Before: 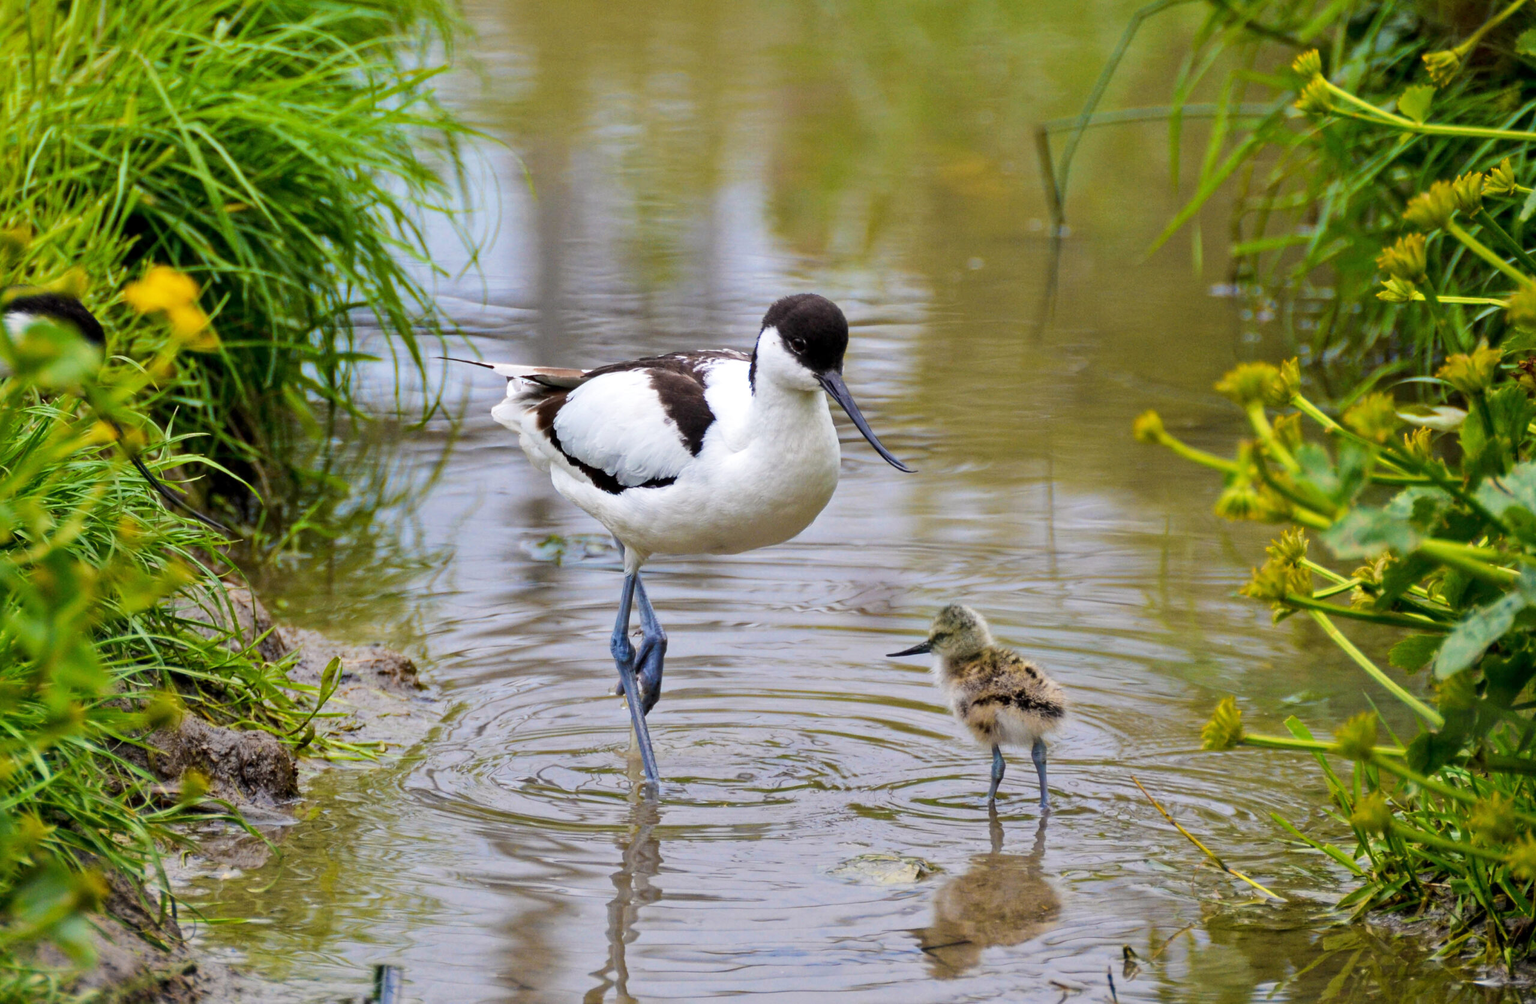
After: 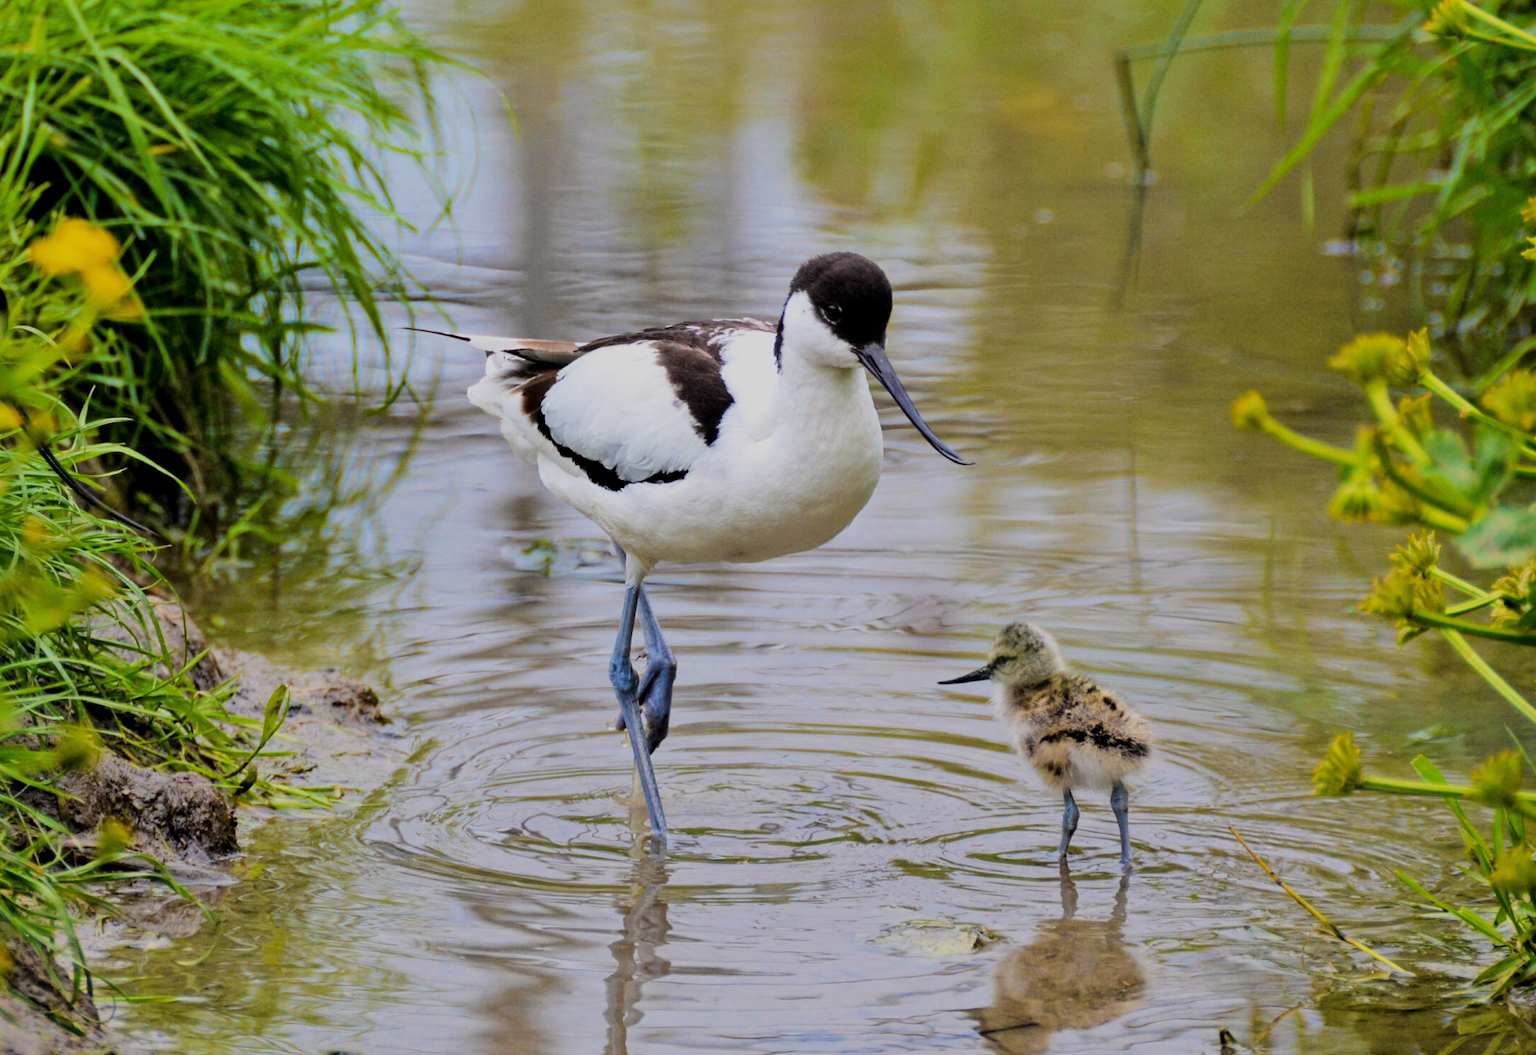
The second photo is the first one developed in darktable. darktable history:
filmic rgb: black relative exposure -7.65 EV, white relative exposure 4.56 EV, hardness 3.61, color science v6 (2022)
crop: left 6.446%, top 8.188%, right 9.538%, bottom 3.548%
